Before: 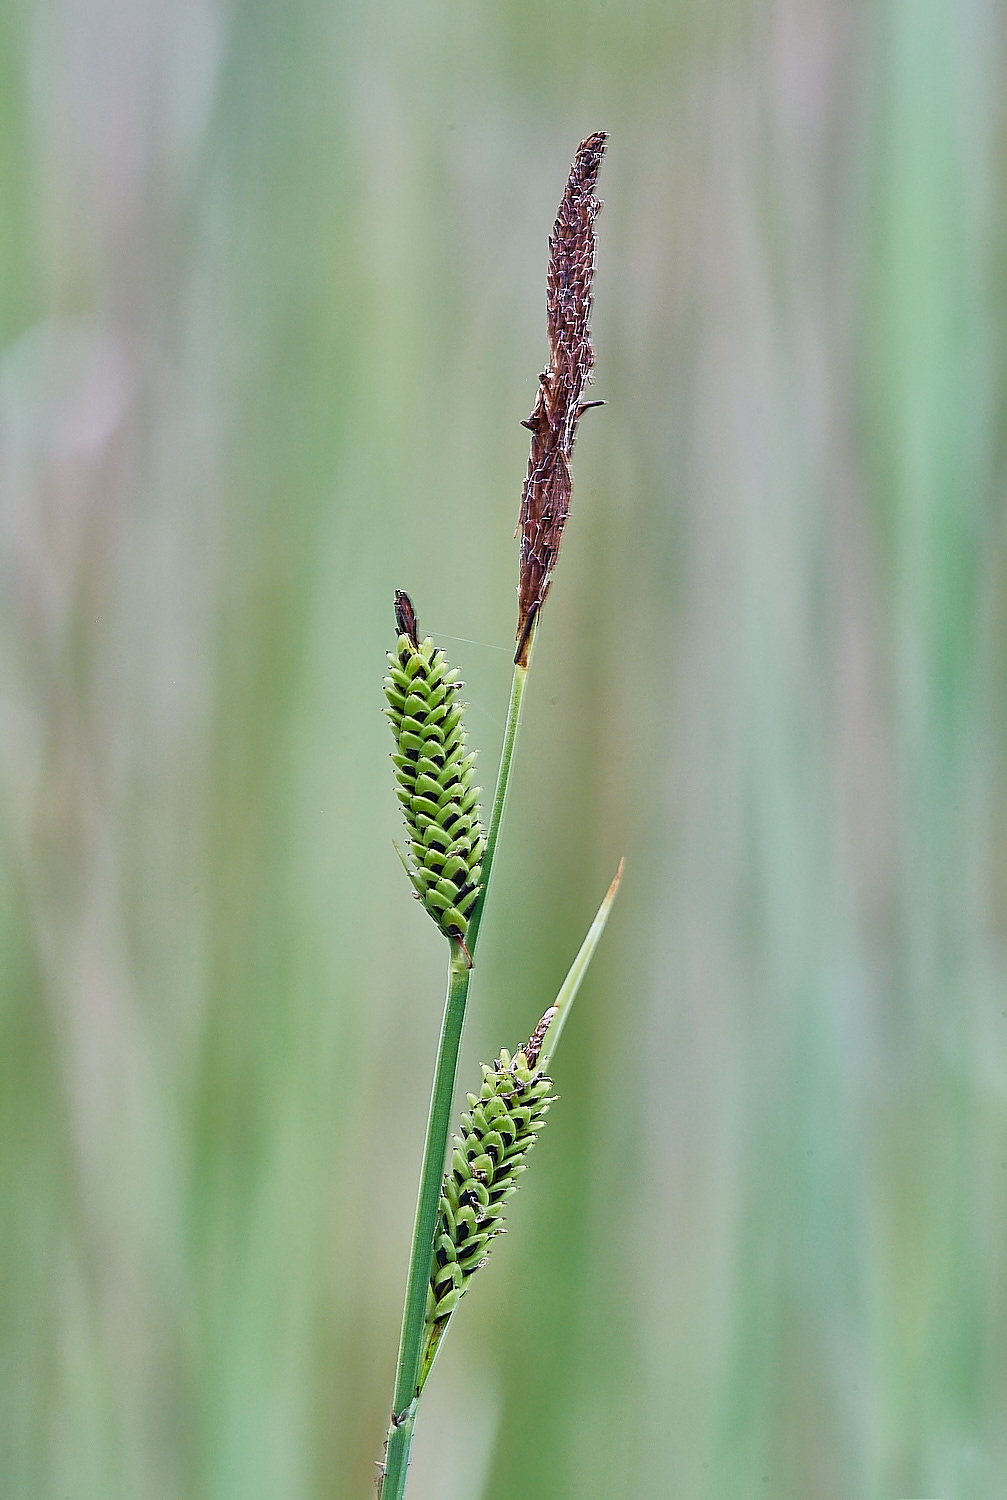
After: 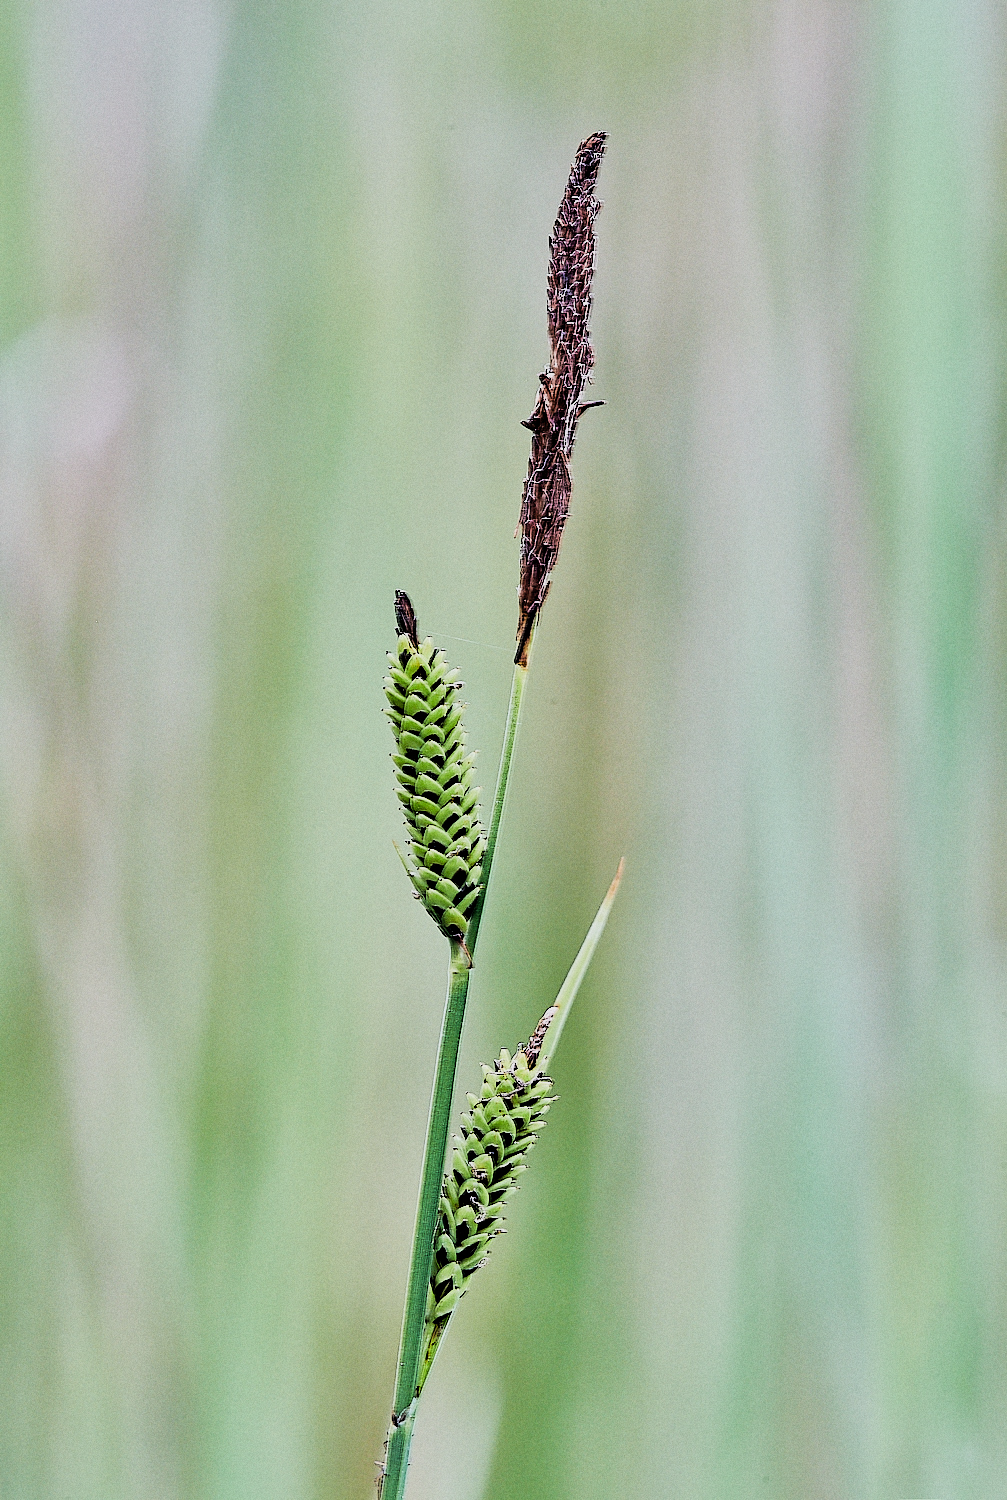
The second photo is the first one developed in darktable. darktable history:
filmic rgb: black relative exposure -4.14 EV, white relative exposure 5.1 EV, hardness 2.11, contrast 1.165
grain: coarseness 7.08 ISO, strength 21.67%, mid-tones bias 59.58%
tone equalizer: -8 EV -0.75 EV, -7 EV -0.7 EV, -6 EV -0.6 EV, -5 EV -0.4 EV, -3 EV 0.4 EV, -2 EV 0.6 EV, -1 EV 0.7 EV, +0 EV 0.75 EV, edges refinement/feathering 500, mask exposure compensation -1.57 EV, preserve details no
